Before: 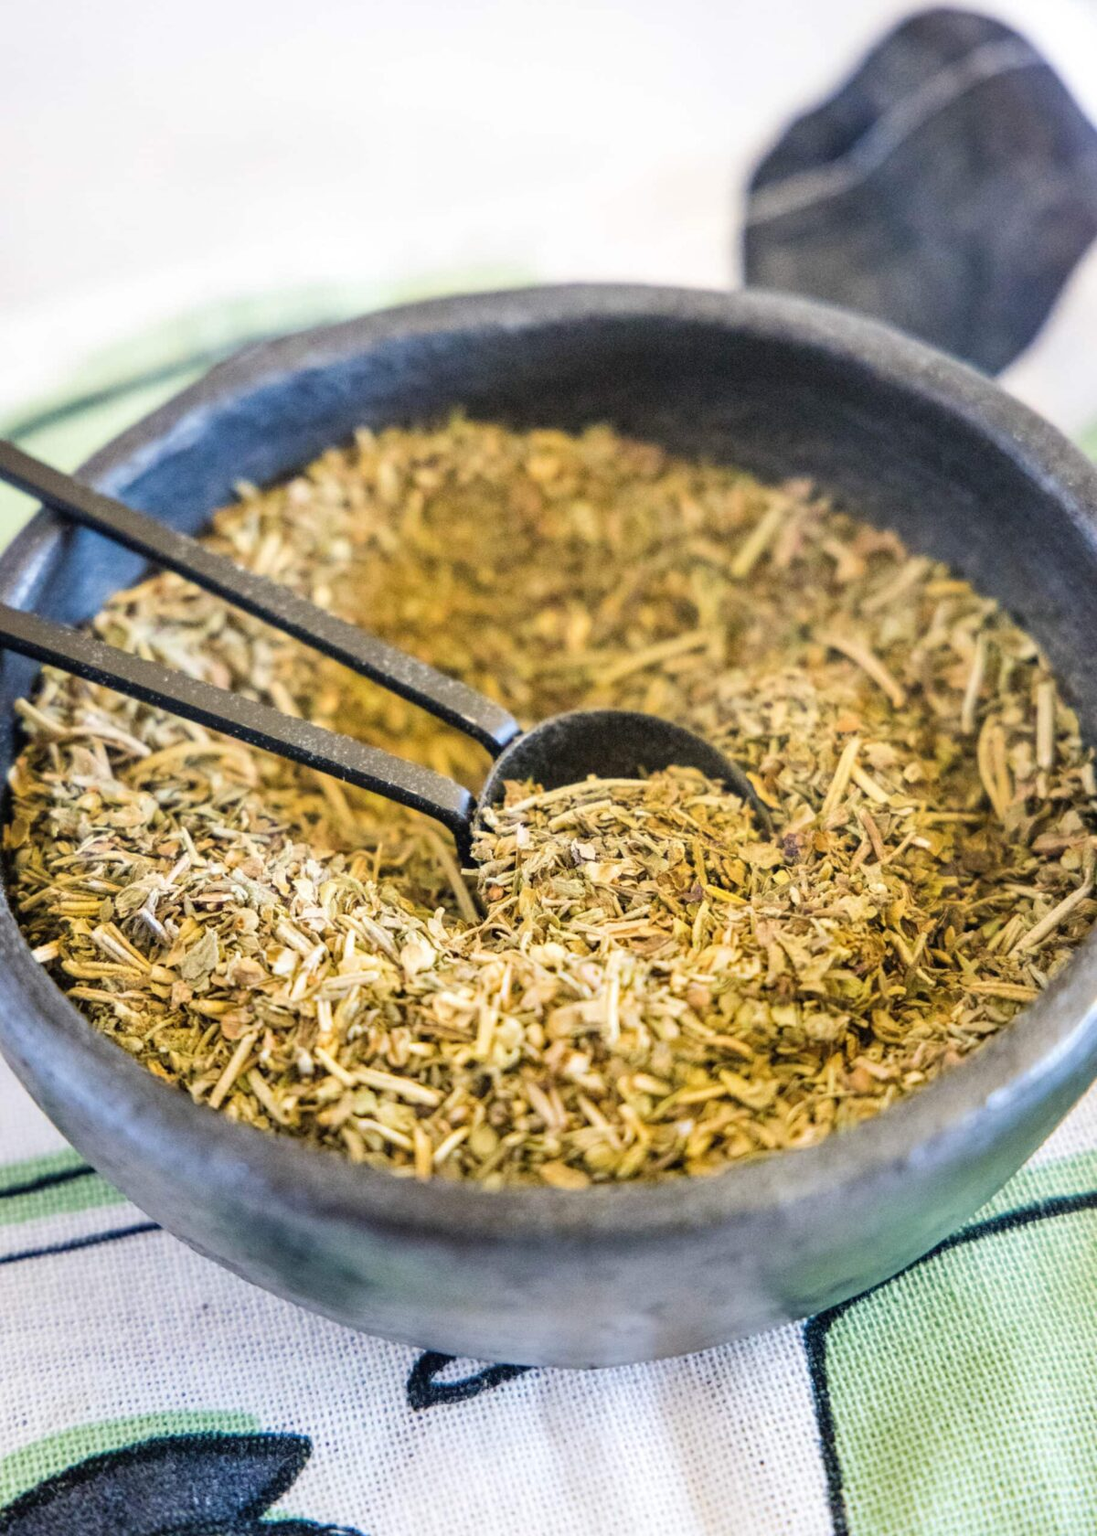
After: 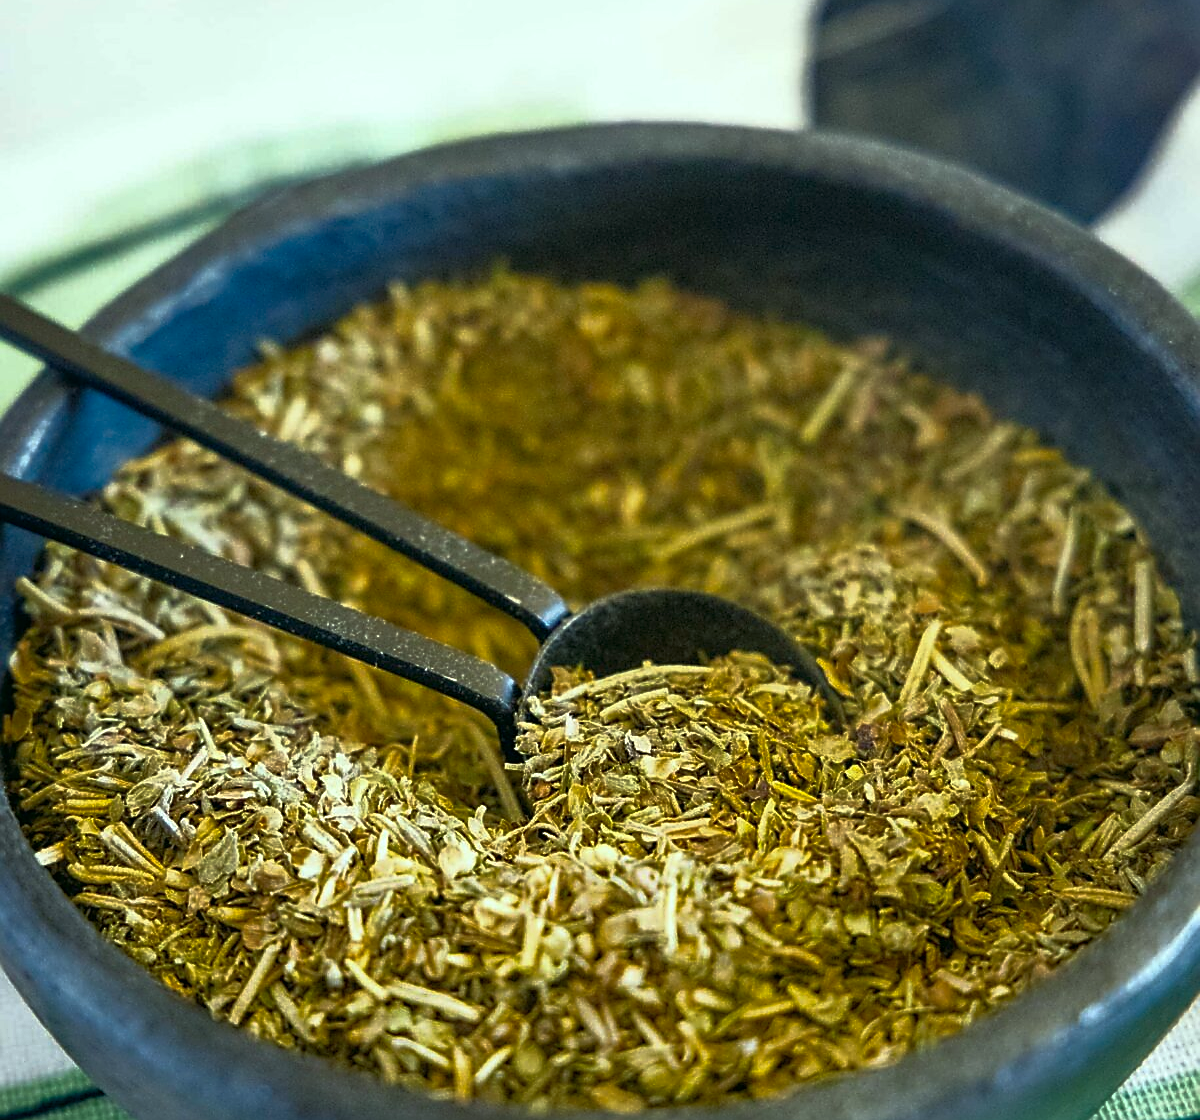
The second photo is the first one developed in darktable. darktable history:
sharpen: radius 1.4, amount 1.25, threshold 0.7
crop: top 11.166%, bottom 22.168%
base curve: curves: ch0 [(0, 0) (0.564, 0.291) (0.802, 0.731) (1, 1)]
color correction: highlights a* -7.33, highlights b* 1.26, shadows a* -3.55, saturation 1.4
